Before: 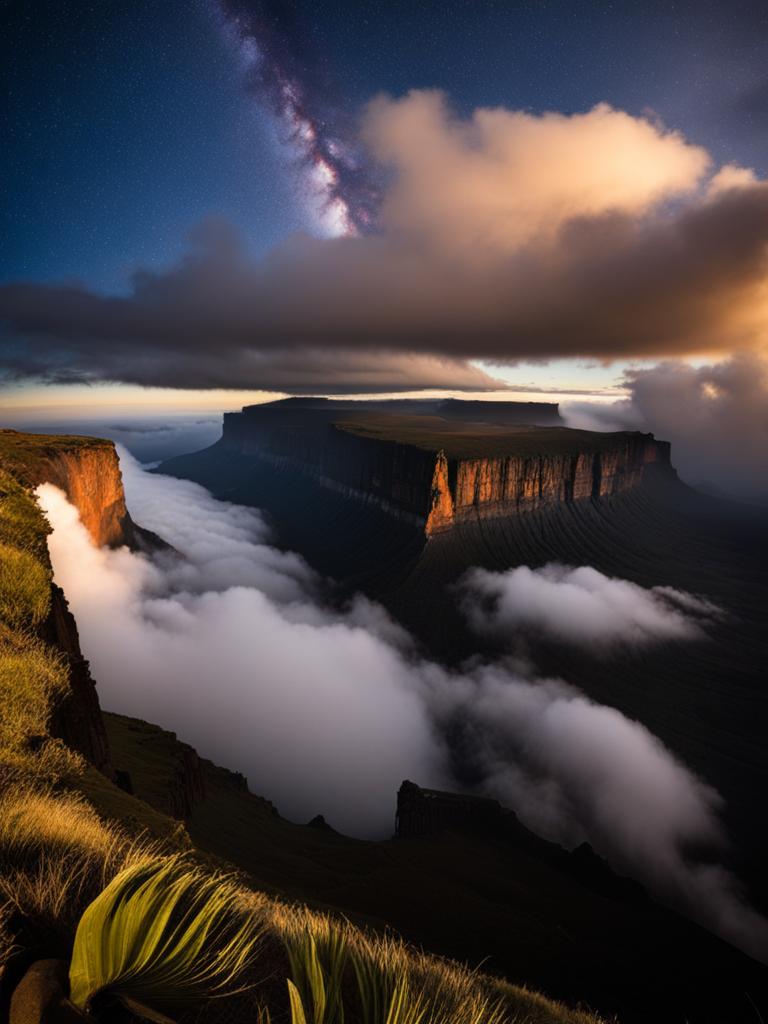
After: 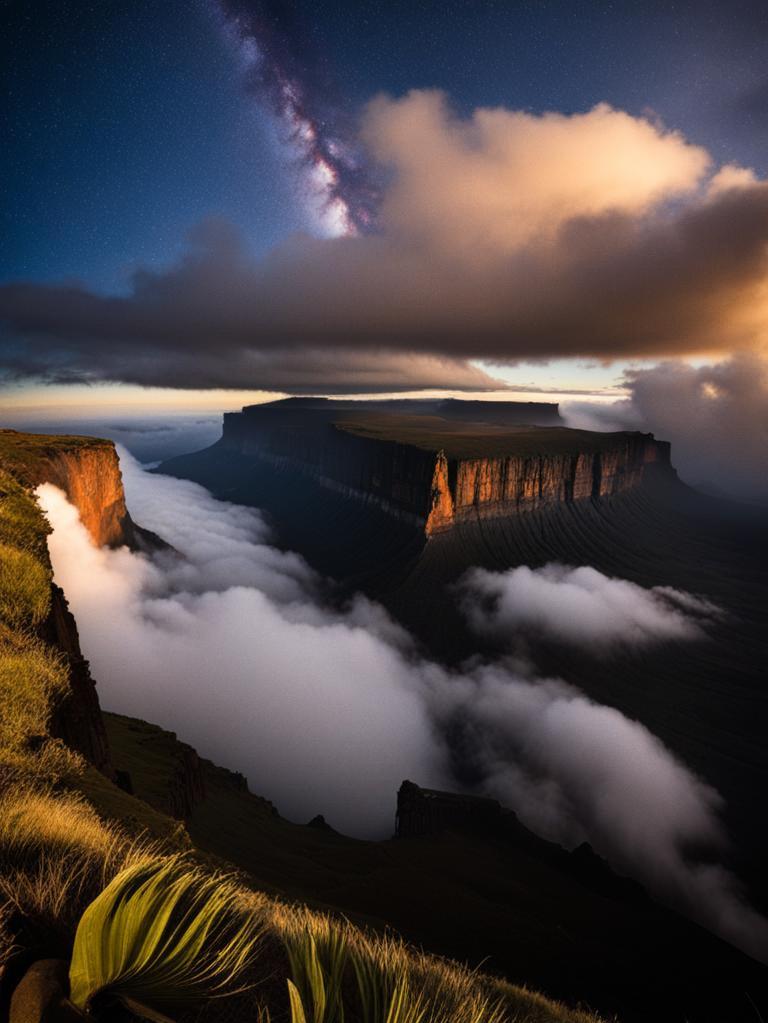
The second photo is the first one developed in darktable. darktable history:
grain: coarseness 0.09 ISO, strength 10%
crop: bottom 0.071%
